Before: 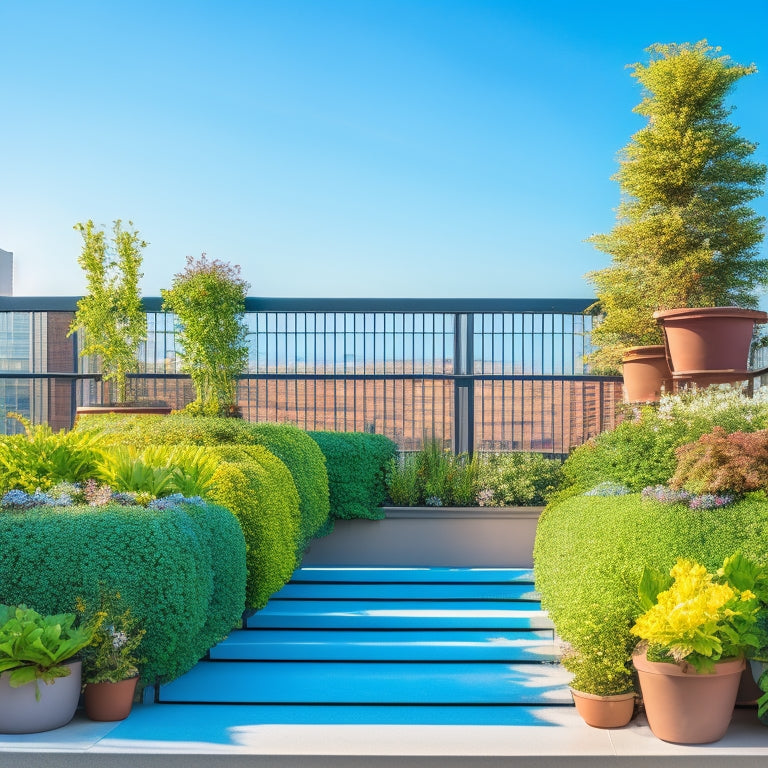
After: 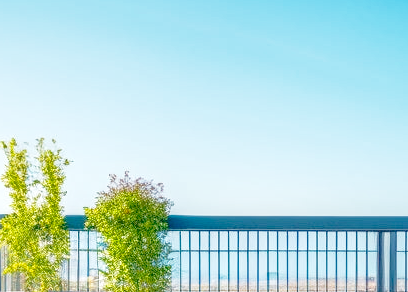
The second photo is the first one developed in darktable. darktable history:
crop: left 10.09%, top 10.679%, right 36.661%, bottom 51.227%
base curve: curves: ch0 [(0, 0) (0.028, 0.03) (0.121, 0.232) (0.46, 0.748) (0.859, 0.968) (1, 1)], preserve colors none
shadows and highlights: on, module defaults
local contrast: detail 130%
color balance rgb: perceptual saturation grading › global saturation -0.129%
